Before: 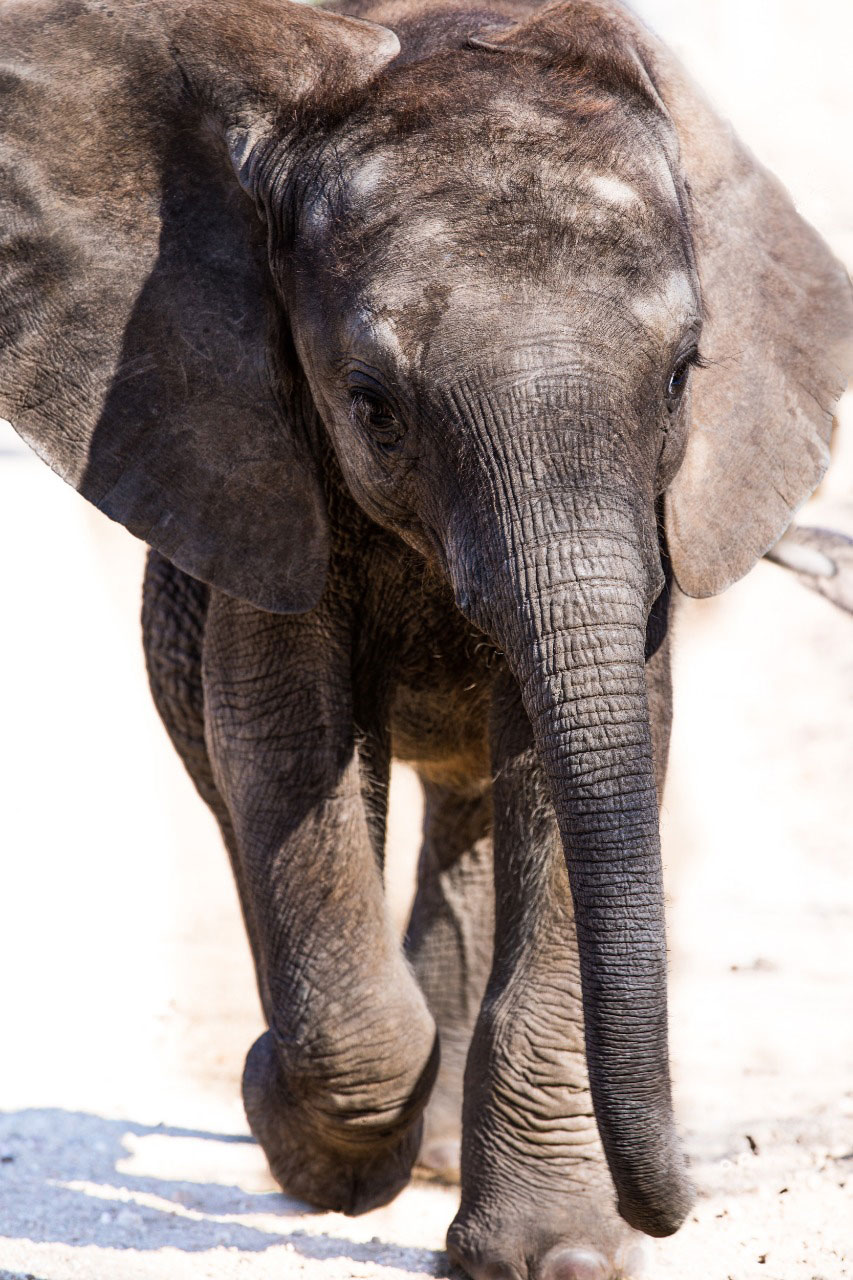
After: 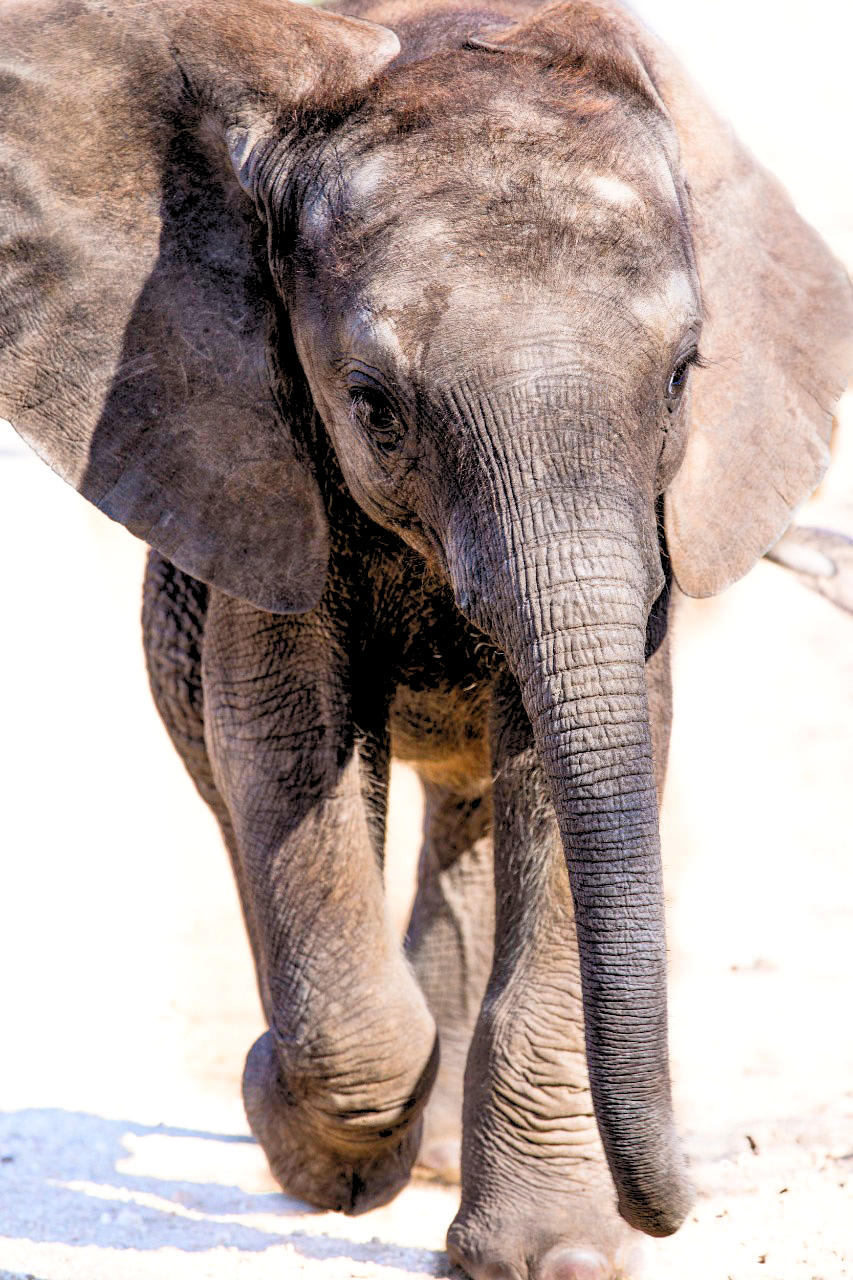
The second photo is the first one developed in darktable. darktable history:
levels: levels [0.072, 0.414, 0.976]
